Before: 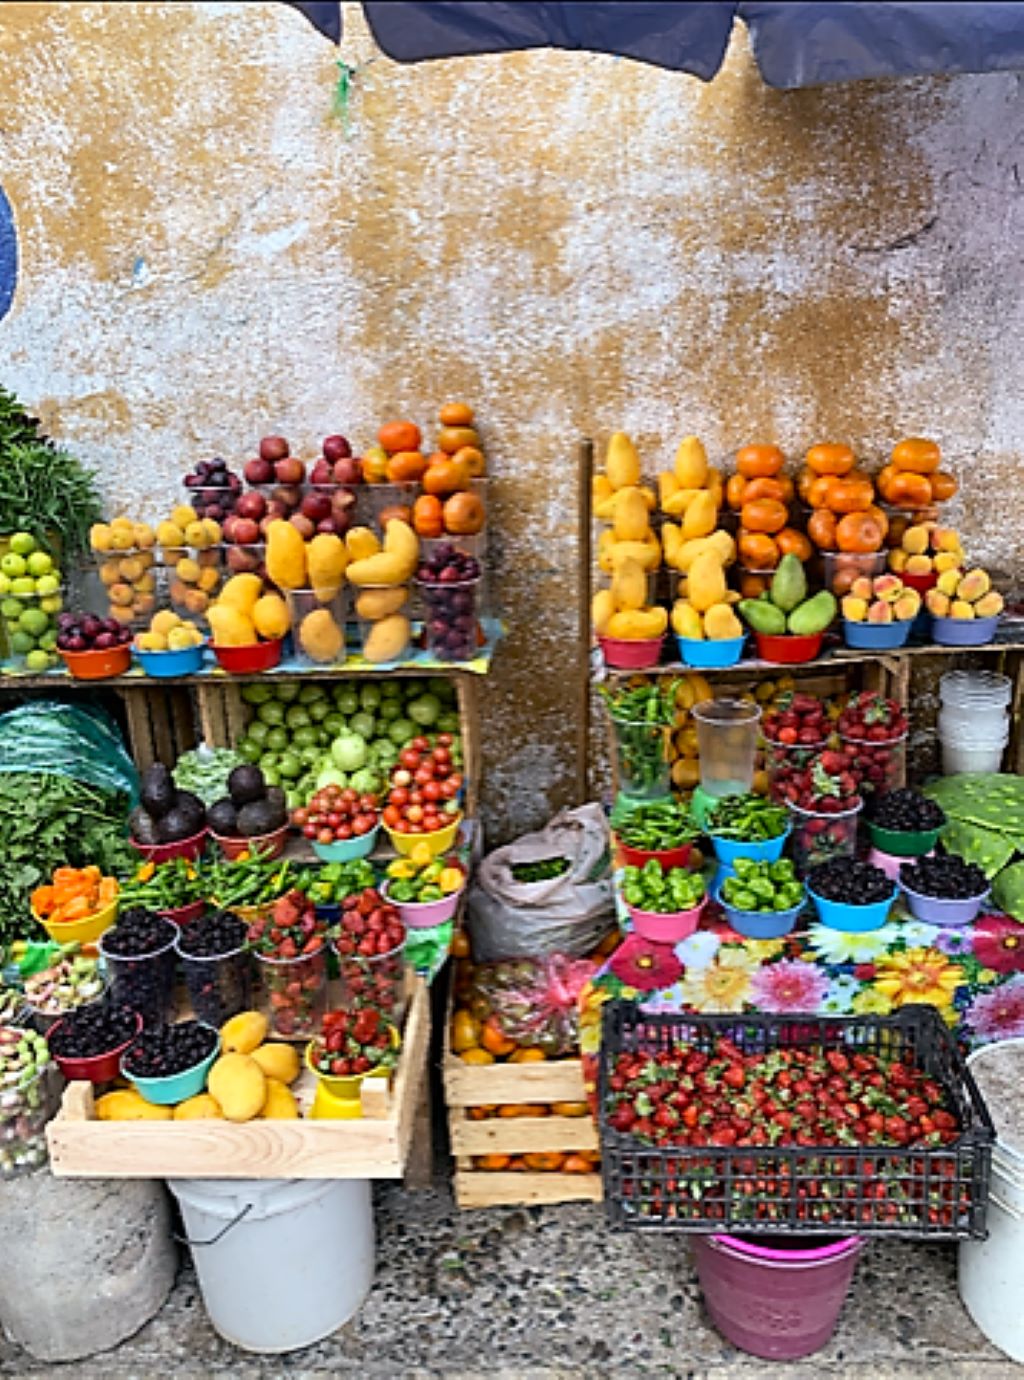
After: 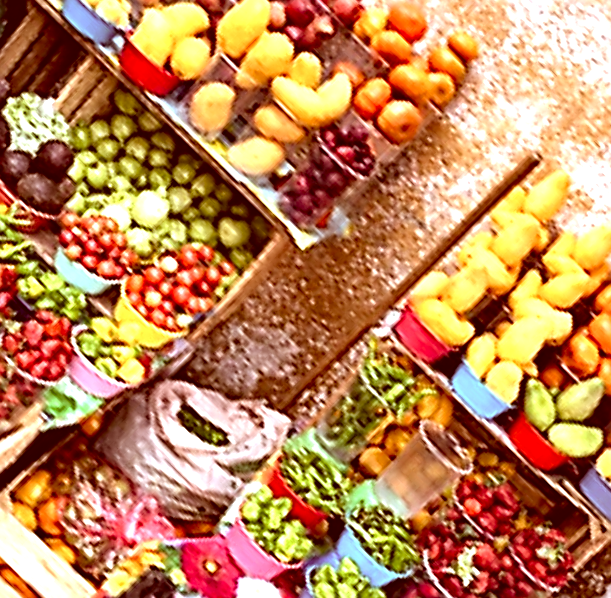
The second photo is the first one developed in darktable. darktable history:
exposure: black level correction 0, exposure 1 EV, compensate highlight preservation false
sharpen: on, module defaults
color correction: highlights a* 9.18, highlights b* 8.6, shadows a* 39.37, shadows b* 39.45, saturation 0.824
crop and rotate: angle -44.9°, top 16.417%, right 0.84%, bottom 11.632%
contrast equalizer: octaves 7, y [[0.6 ×6], [0.55 ×6], [0 ×6], [0 ×6], [0 ×6]], mix 0.36
